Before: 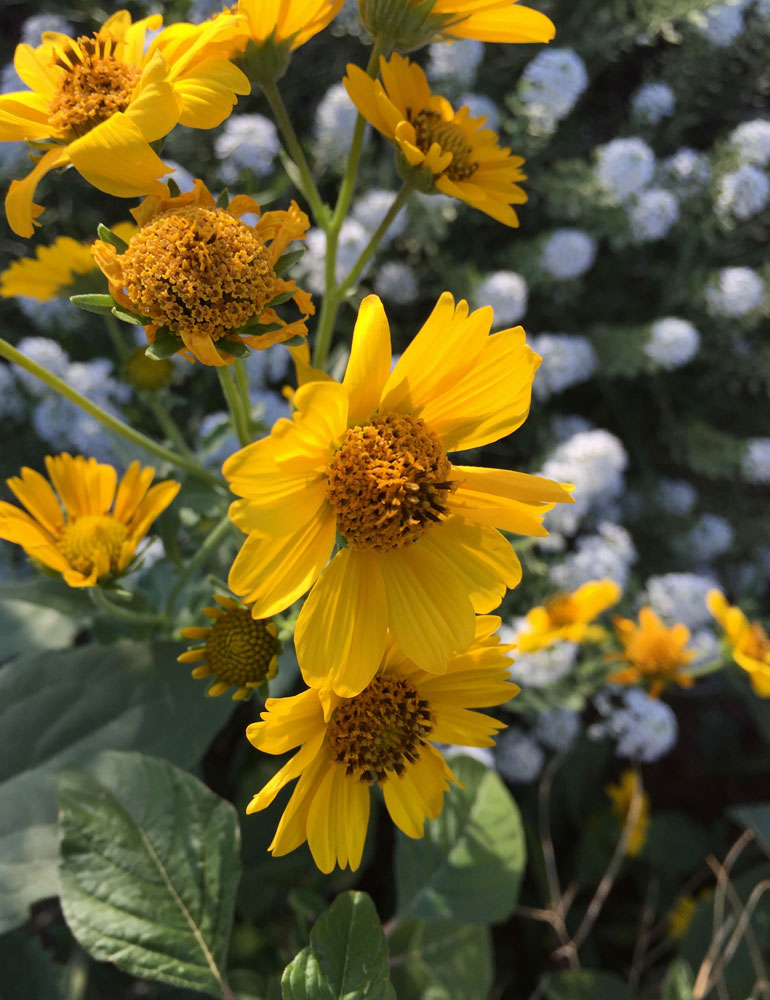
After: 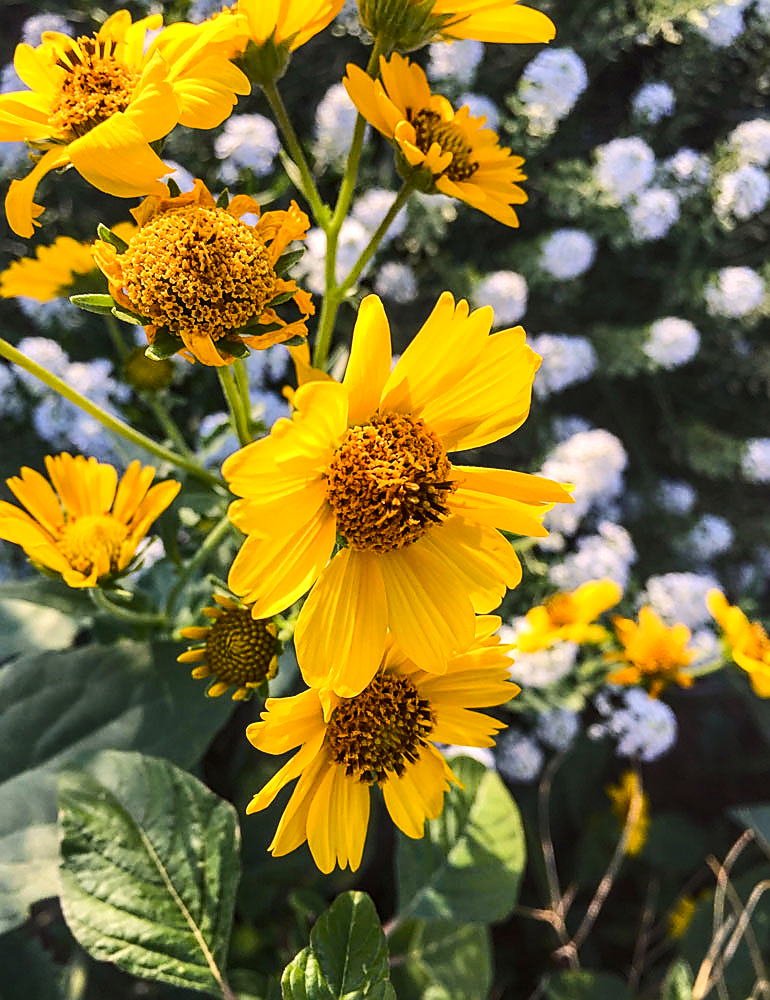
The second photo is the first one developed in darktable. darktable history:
local contrast: detail 150%
color balance rgb: shadows lift › chroma 2%, shadows lift › hue 247.2°, power › chroma 0.3%, power › hue 25.2°, highlights gain › chroma 3%, highlights gain › hue 60°, global offset › luminance 0.75%, perceptual saturation grading › global saturation 20%, perceptual saturation grading › highlights -20%, perceptual saturation grading › shadows 30%, global vibrance 20%
sharpen: radius 1.4, amount 1.25, threshold 0.7
shadows and highlights: shadows 12, white point adjustment 1.2, soften with gaussian
rgb curve: curves: ch0 [(0, 0) (0.284, 0.292) (0.505, 0.644) (1, 1)], compensate middle gray true
